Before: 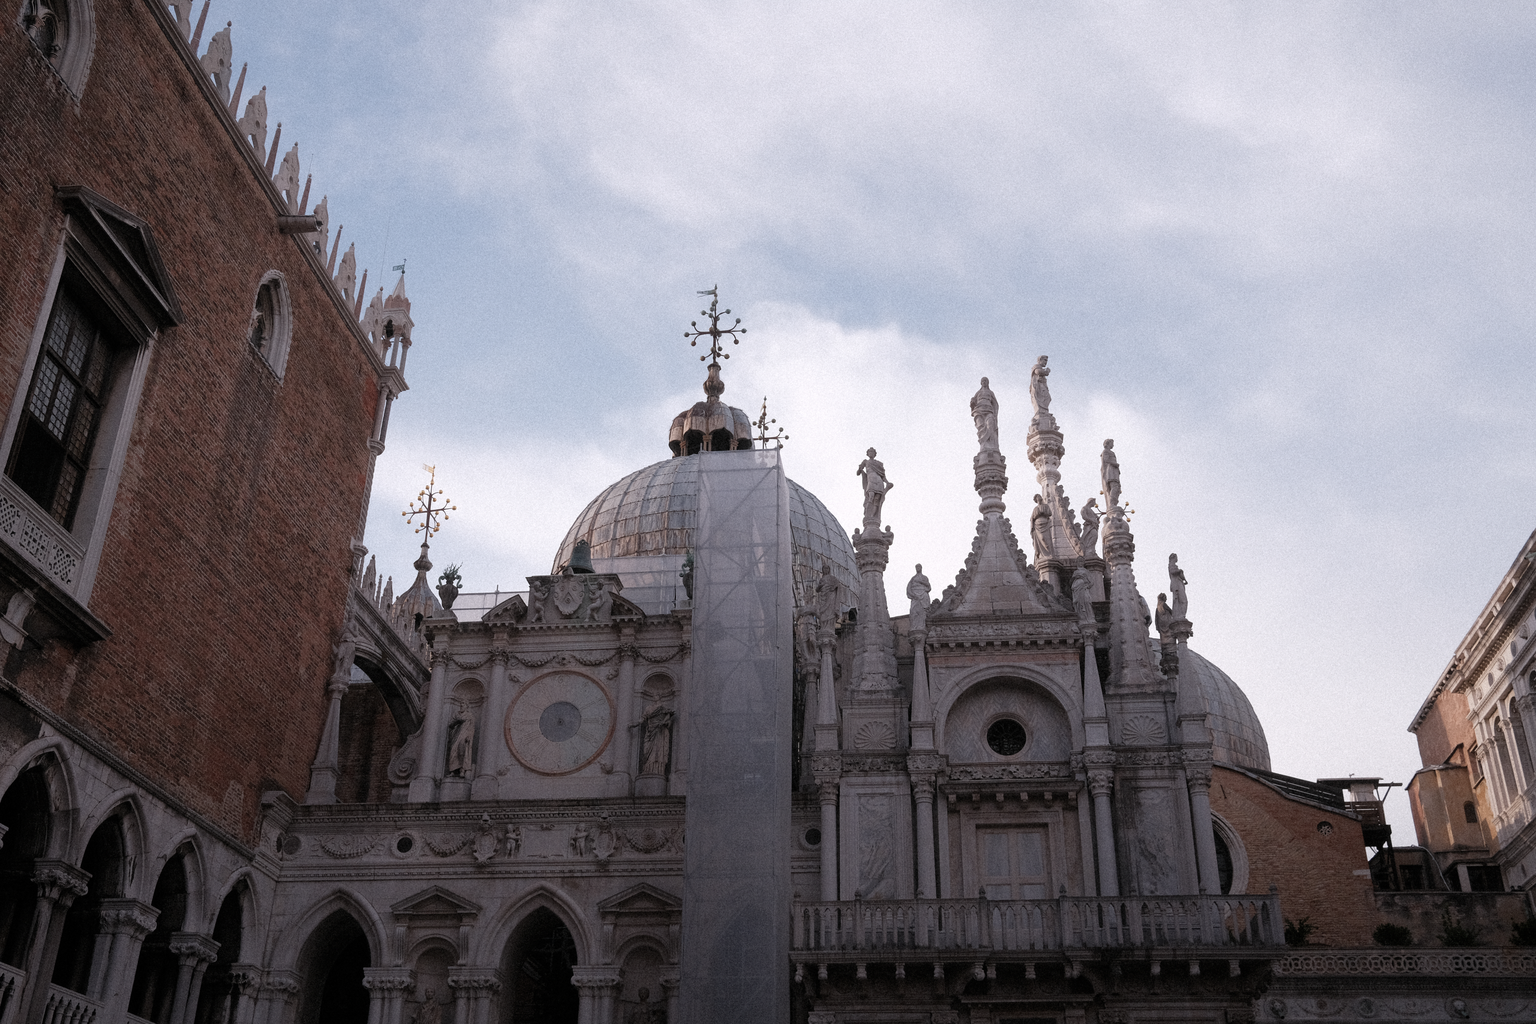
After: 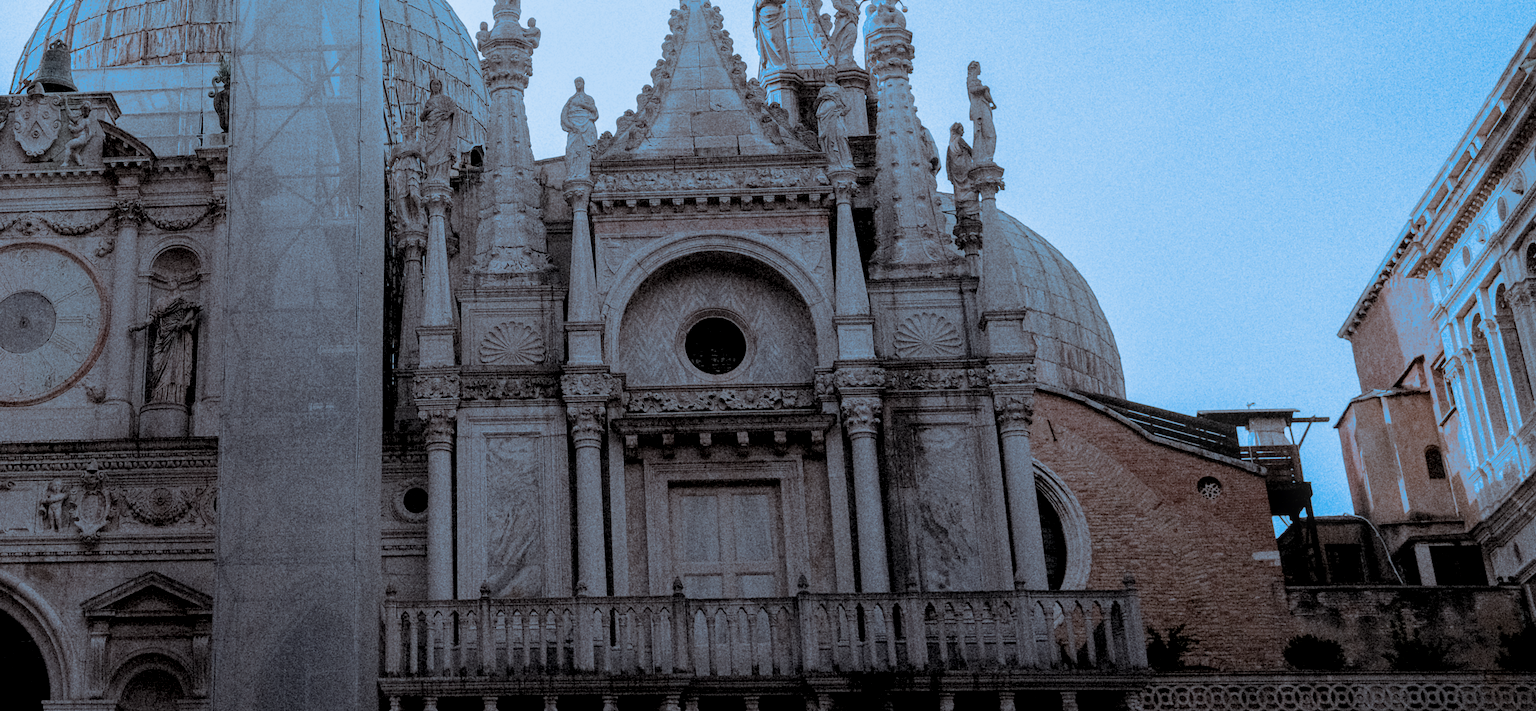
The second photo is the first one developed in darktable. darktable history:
crop and rotate: left 35.509%, top 50.238%, bottom 4.934%
exposure: black level correction 0.001, exposure 0.675 EV, compensate highlight preservation false
local contrast: detail 130%
color balance rgb: shadows lift › chroma 2%, shadows lift › hue 263°, highlights gain › chroma 8%, highlights gain › hue 84°, linear chroma grading › global chroma -15%, saturation formula JzAzBz (2021)
split-toning: shadows › hue 220°, shadows › saturation 0.64, highlights › hue 220°, highlights › saturation 0.64, balance 0, compress 5.22%
filmic rgb: black relative exposure -7.65 EV, white relative exposure 4.56 EV, hardness 3.61, color science v6 (2022)
